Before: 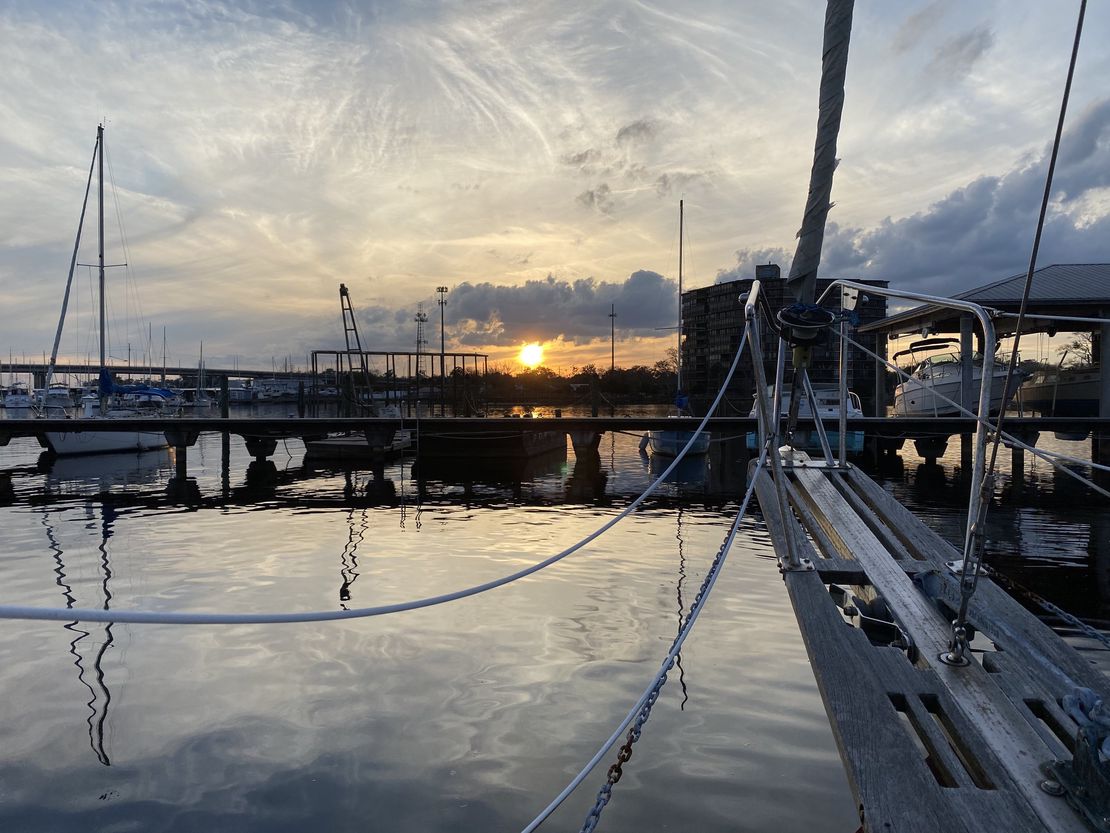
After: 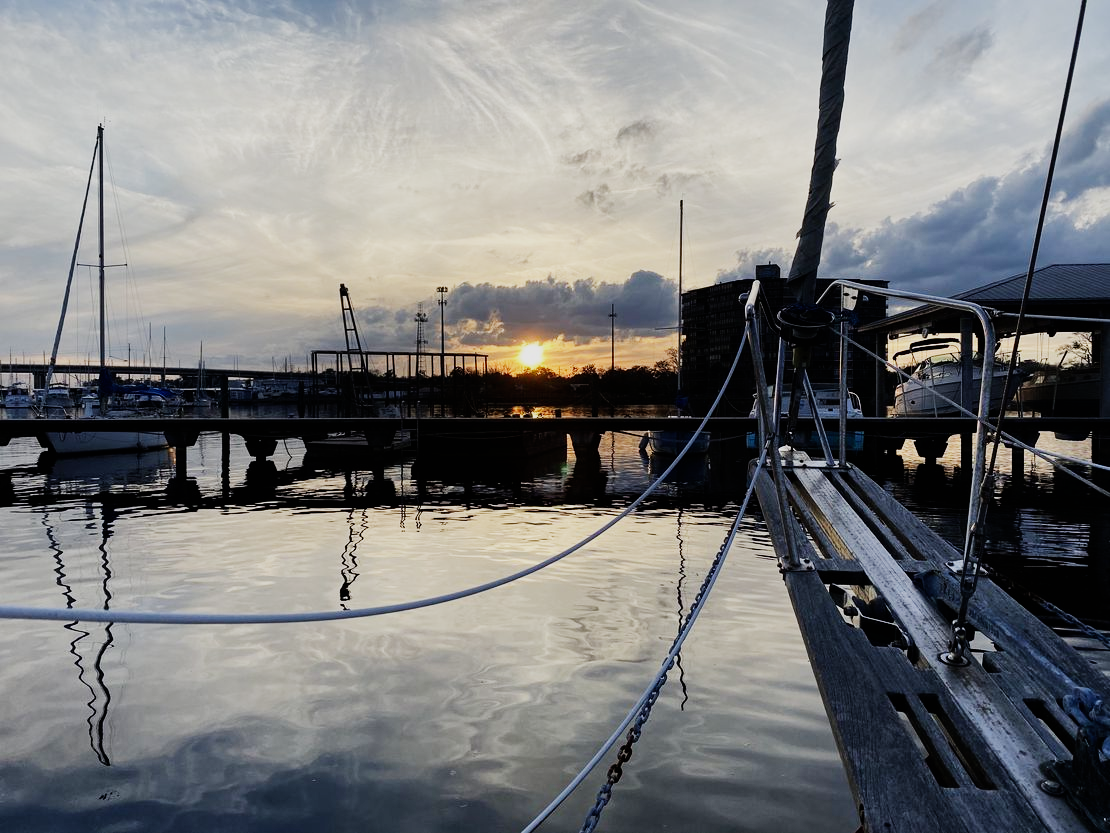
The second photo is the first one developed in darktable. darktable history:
sigmoid: contrast 1.8, skew -0.2, preserve hue 0%, red attenuation 0.1, red rotation 0.035, green attenuation 0.1, green rotation -0.017, blue attenuation 0.15, blue rotation -0.052, base primaries Rec2020
shadows and highlights: shadows 37.27, highlights -28.18, soften with gaussian
